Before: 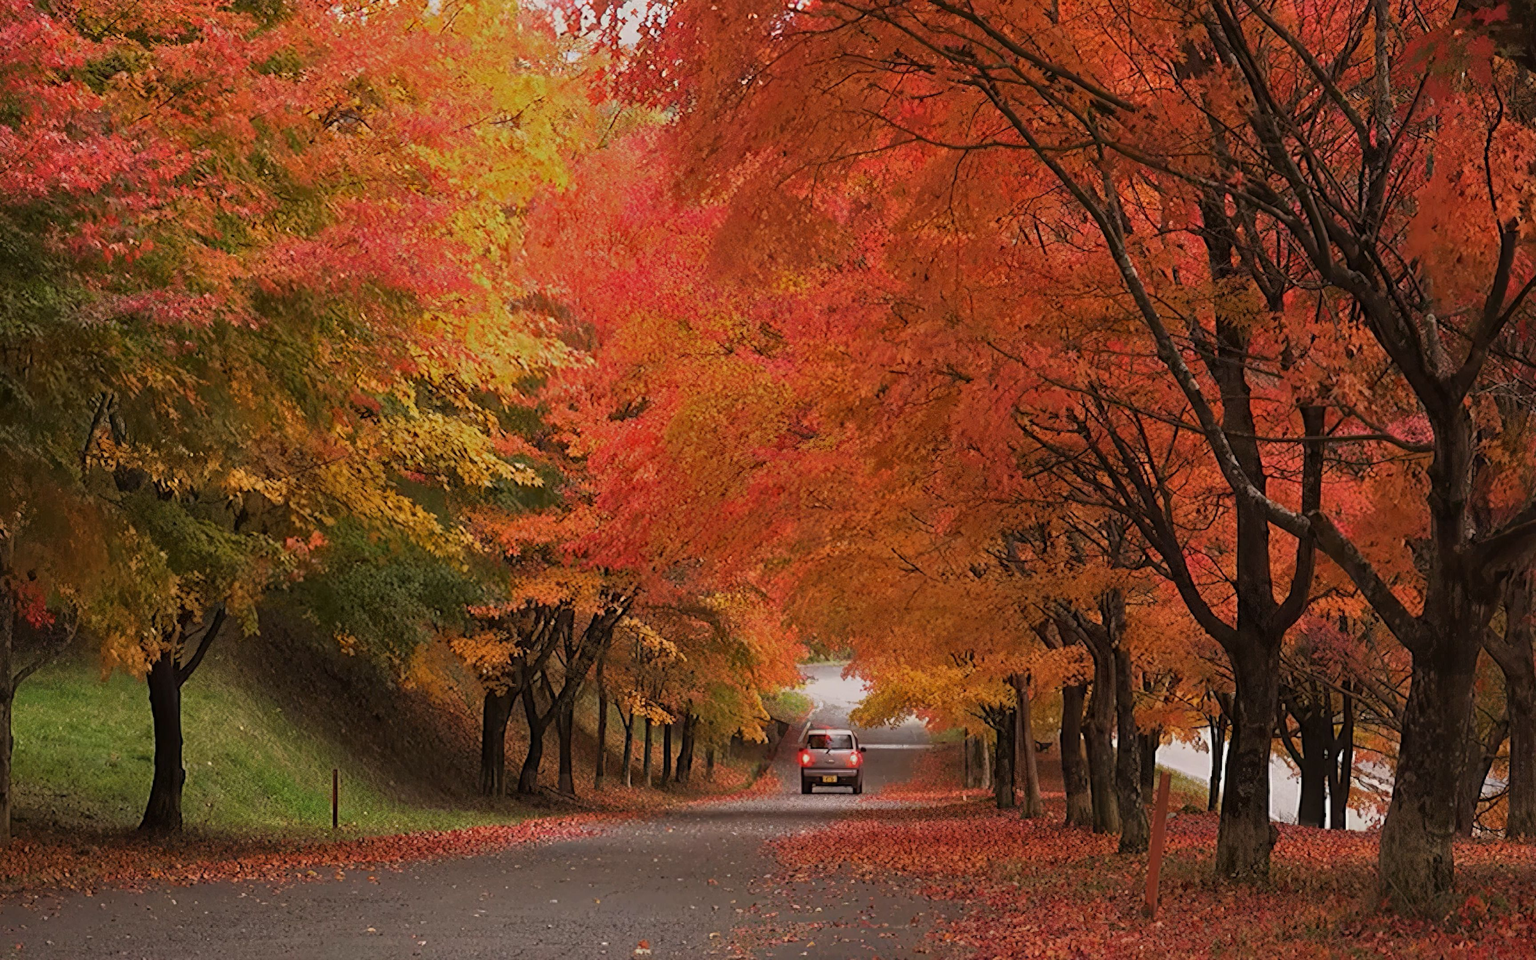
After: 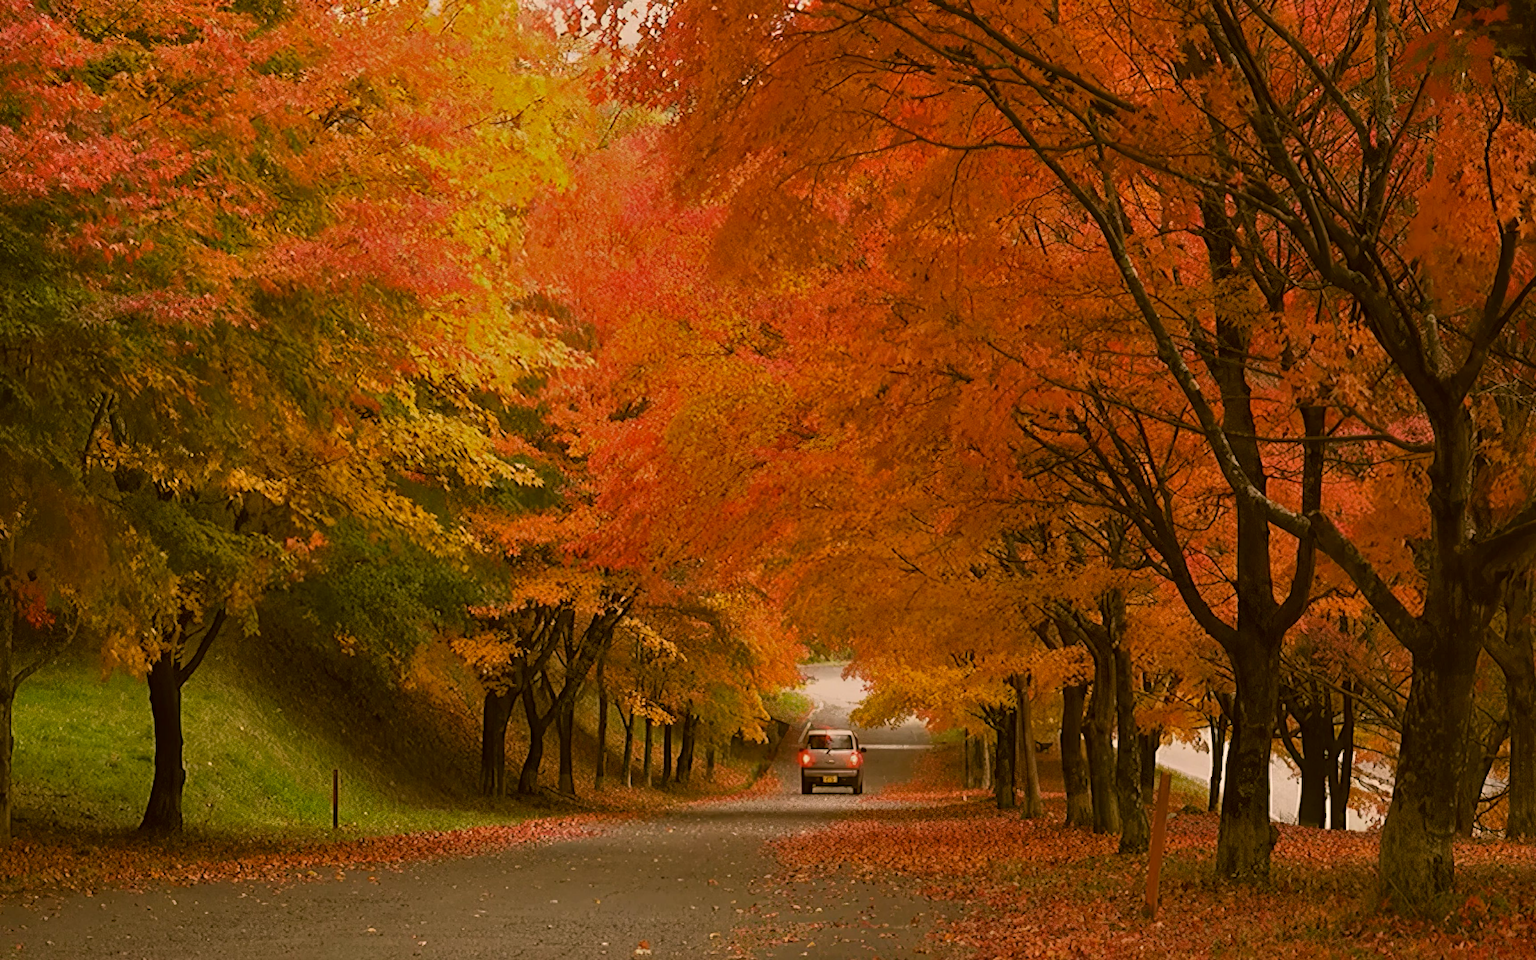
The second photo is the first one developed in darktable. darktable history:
color zones: curves: ch1 [(0, 0.469) (0.01, 0.469) (0.12, 0.446) (0.248, 0.469) (0.5, 0.5) (0.748, 0.5) (0.99, 0.469) (1, 0.469)]
color correction: highlights a* 8.96, highlights b* 15.65, shadows a* -0.442, shadows b* 26.67
